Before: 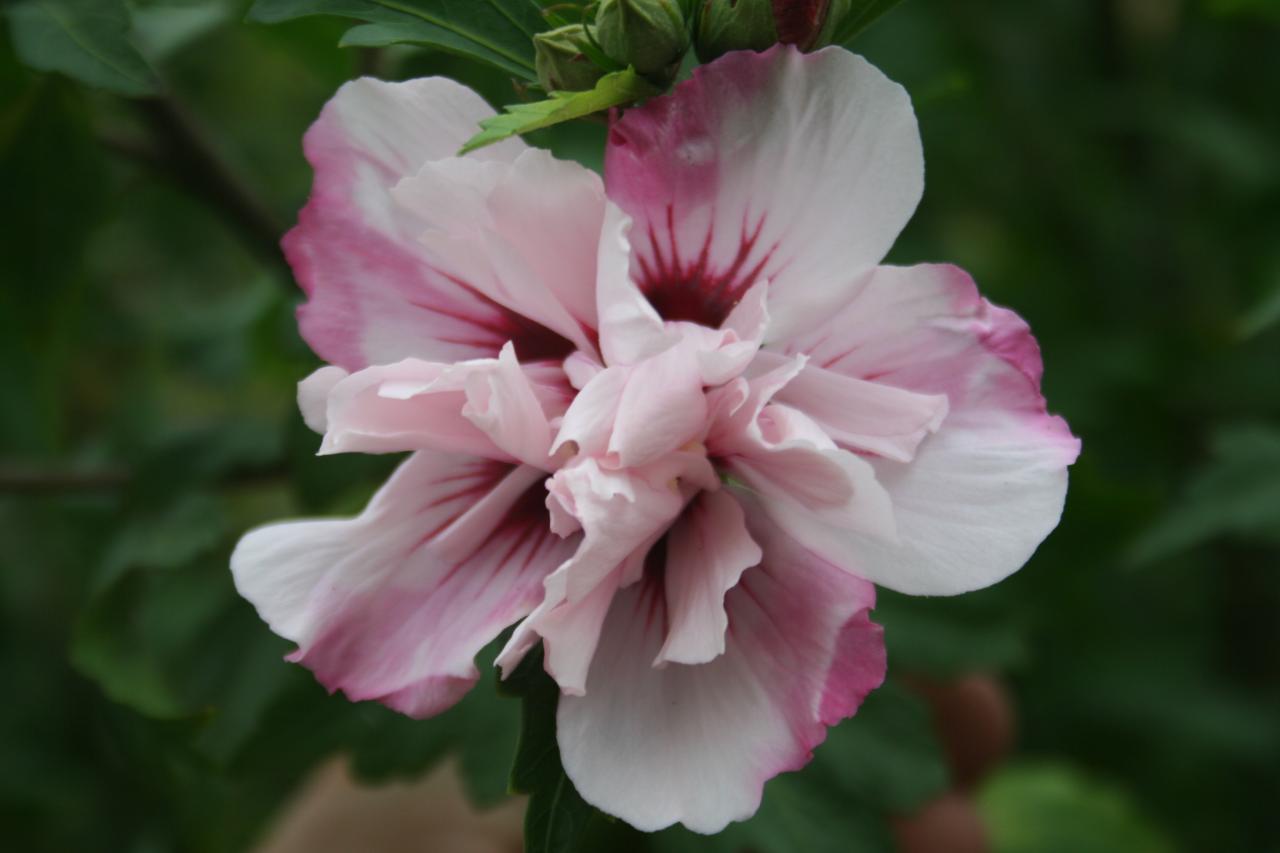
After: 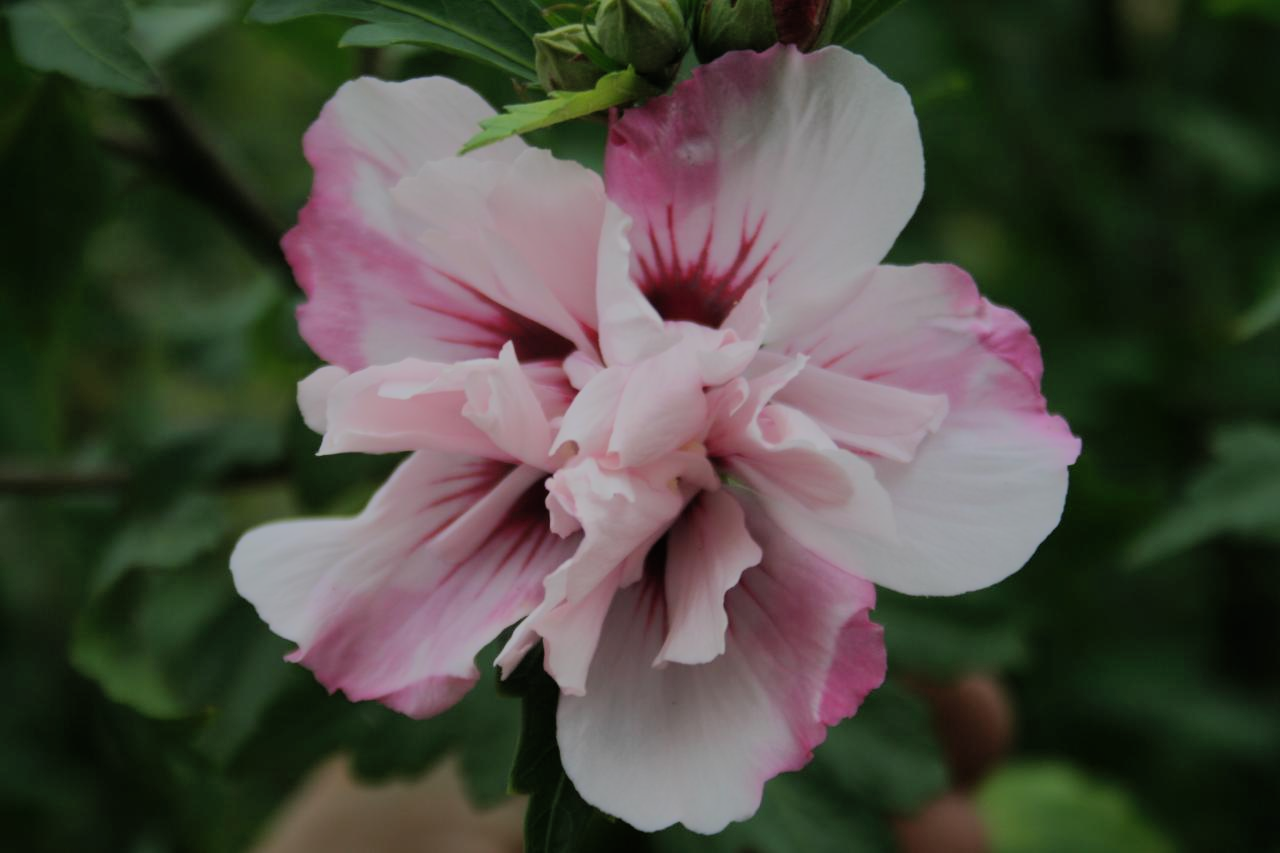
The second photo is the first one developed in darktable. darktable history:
filmic rgb: black relative exposure -8.42 EV, white relative exposure 4.68 EV, hardness 3.82, color science v6 (2022)
shadows and highlights: shadows 38.43, highlights -74.54
